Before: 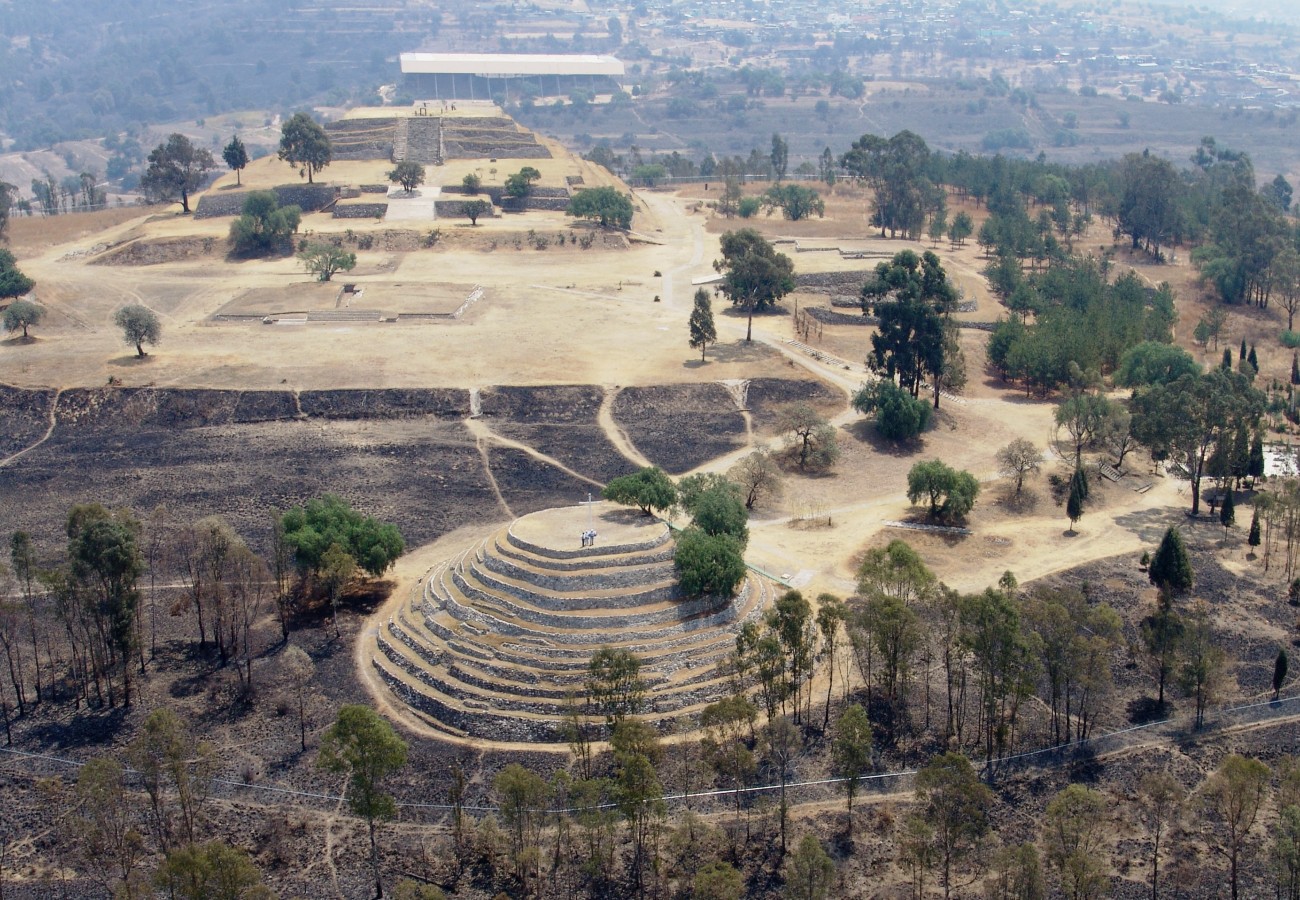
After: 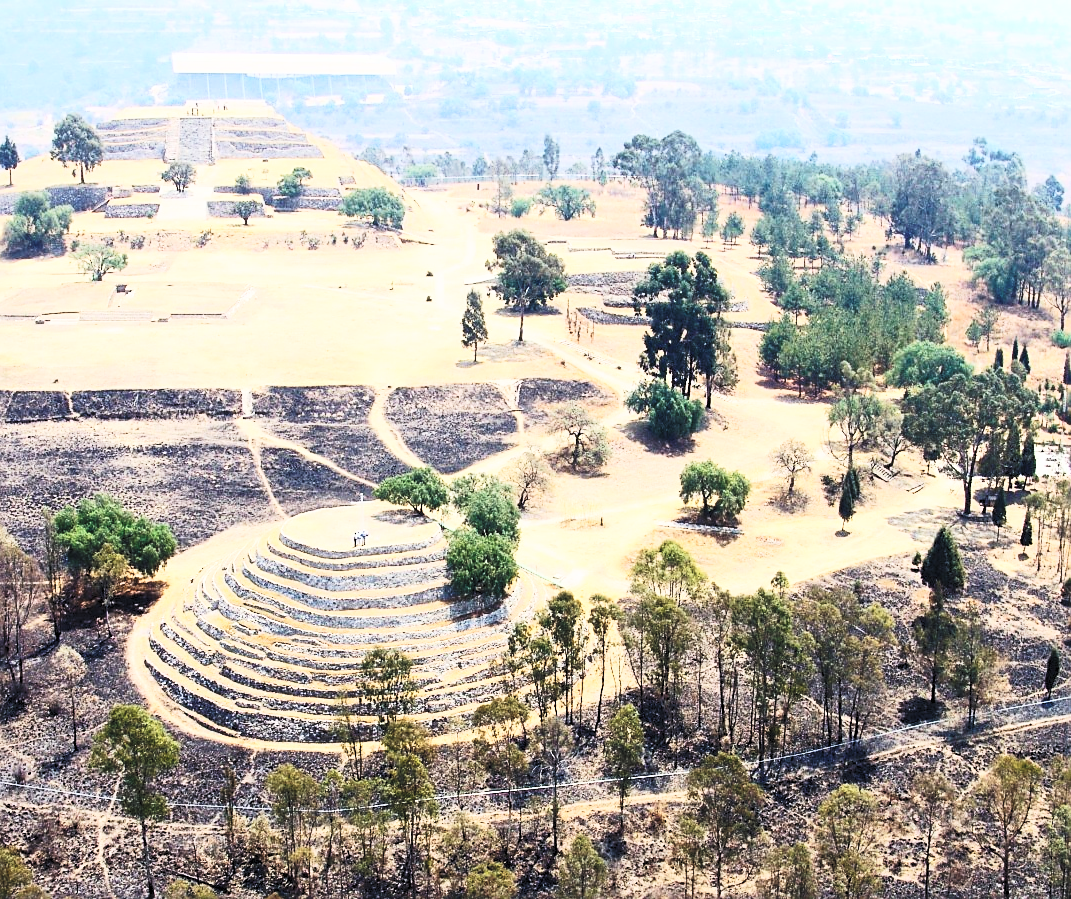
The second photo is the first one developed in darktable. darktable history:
crop: left 17.582%, bottom 0.031%
sharpen: on, module defaults
color correction: highlights a* -0.137, highlights b* 0.137
base curve: curves: ch0 [(0, 0) (0.032, 0.025) (0.121, 0.166) (0.206, 0.329) (0.605, 0.79) (1, 1)], preserve colors none
contrast brightness saturation: contrast 0.43, brightness 0.56, saturation -0.19
color balance rgb: linear chroma grading › global chroma 15%, perceptual saturation grading › global saturation 30%
